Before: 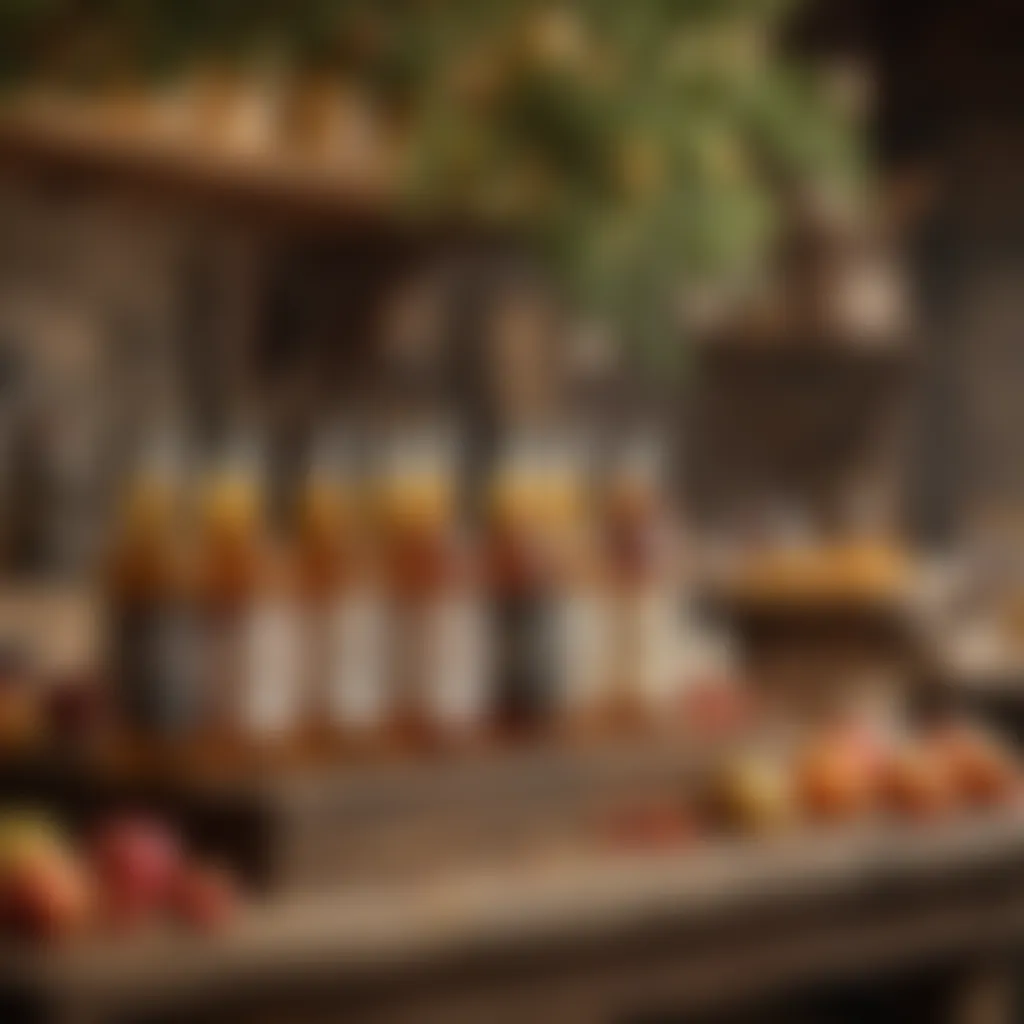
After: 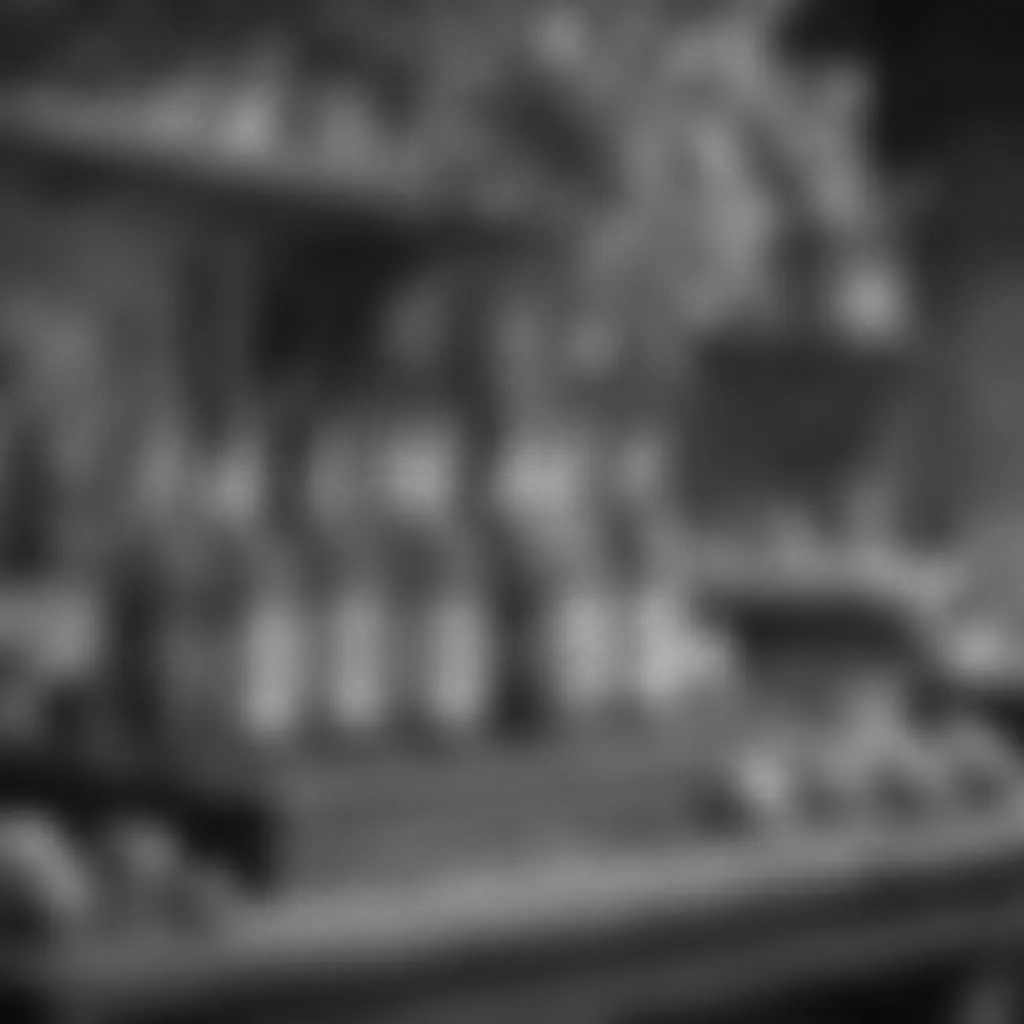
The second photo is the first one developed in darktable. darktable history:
contrast brightness saturation: contrast 0.048, brightness 0.056, saturation 0.007
color zones: curves: ch0 [(0.002, 0.593) (0.143, 0.417) (0.285, 0.541) (0.455, 0.289) (0.608, 0.327) (0.727, 0.283) (0.869, 0.571) (1, 0.603)]; ch1 [(0, 0) (0.143, 0) (0.286, 0) (0.429, 0) (0.571, 0) (0.714, 0) (0.857, 0)]
